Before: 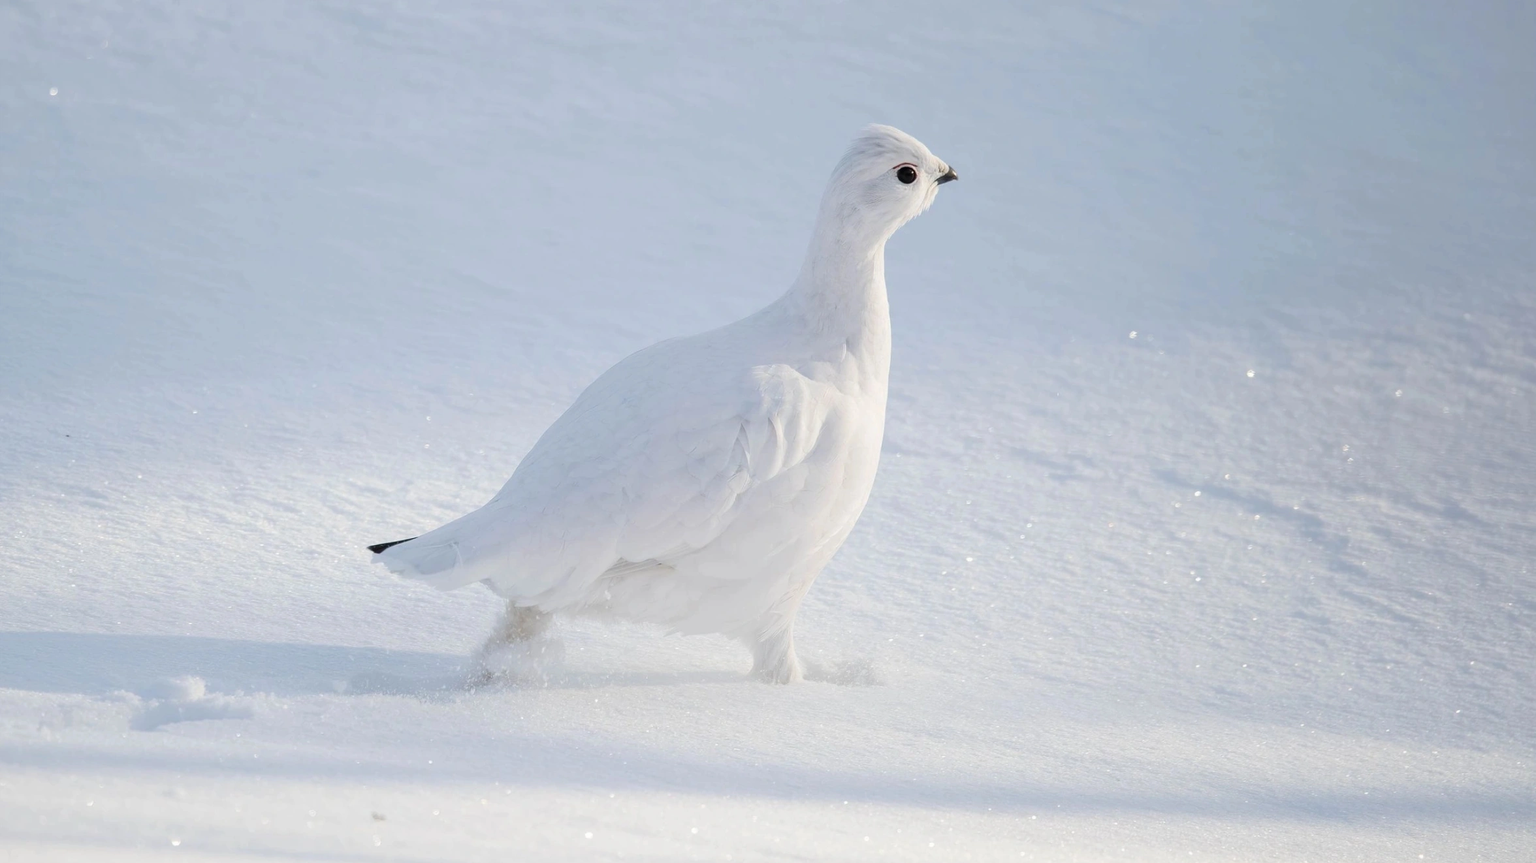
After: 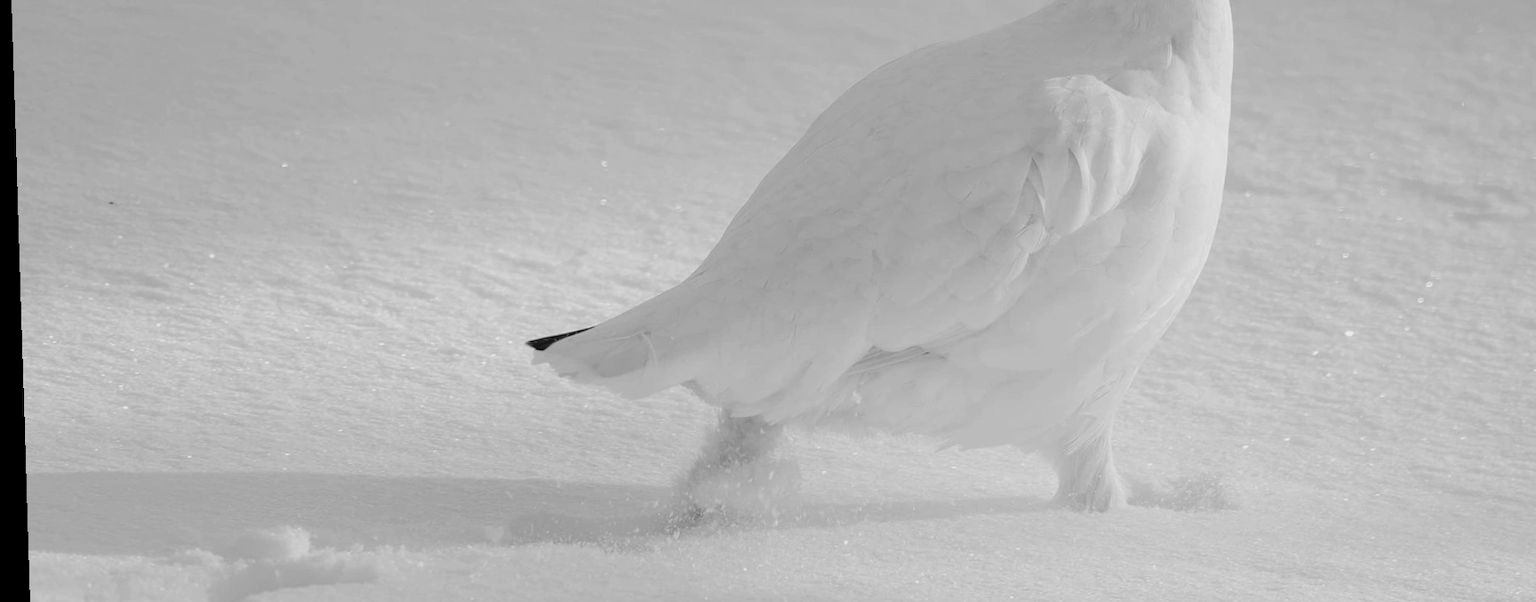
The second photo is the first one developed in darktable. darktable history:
monochrome: a -11.7, b 1.62, size 0.5, highlights 0.38
exposure: exposure 0.127 EV, compensate highlight preservation false
crop: top 36.498%, right 27.964%, bottom 14.995%
shadows and highlights: radius 121.13, shadows 21.4, white point adjustment -9.72, highlights -14.39, soften with gaussian
rotate and perspective: rotation -1.77°, lens shift (horizontal) 0.004, automatic cropping off
